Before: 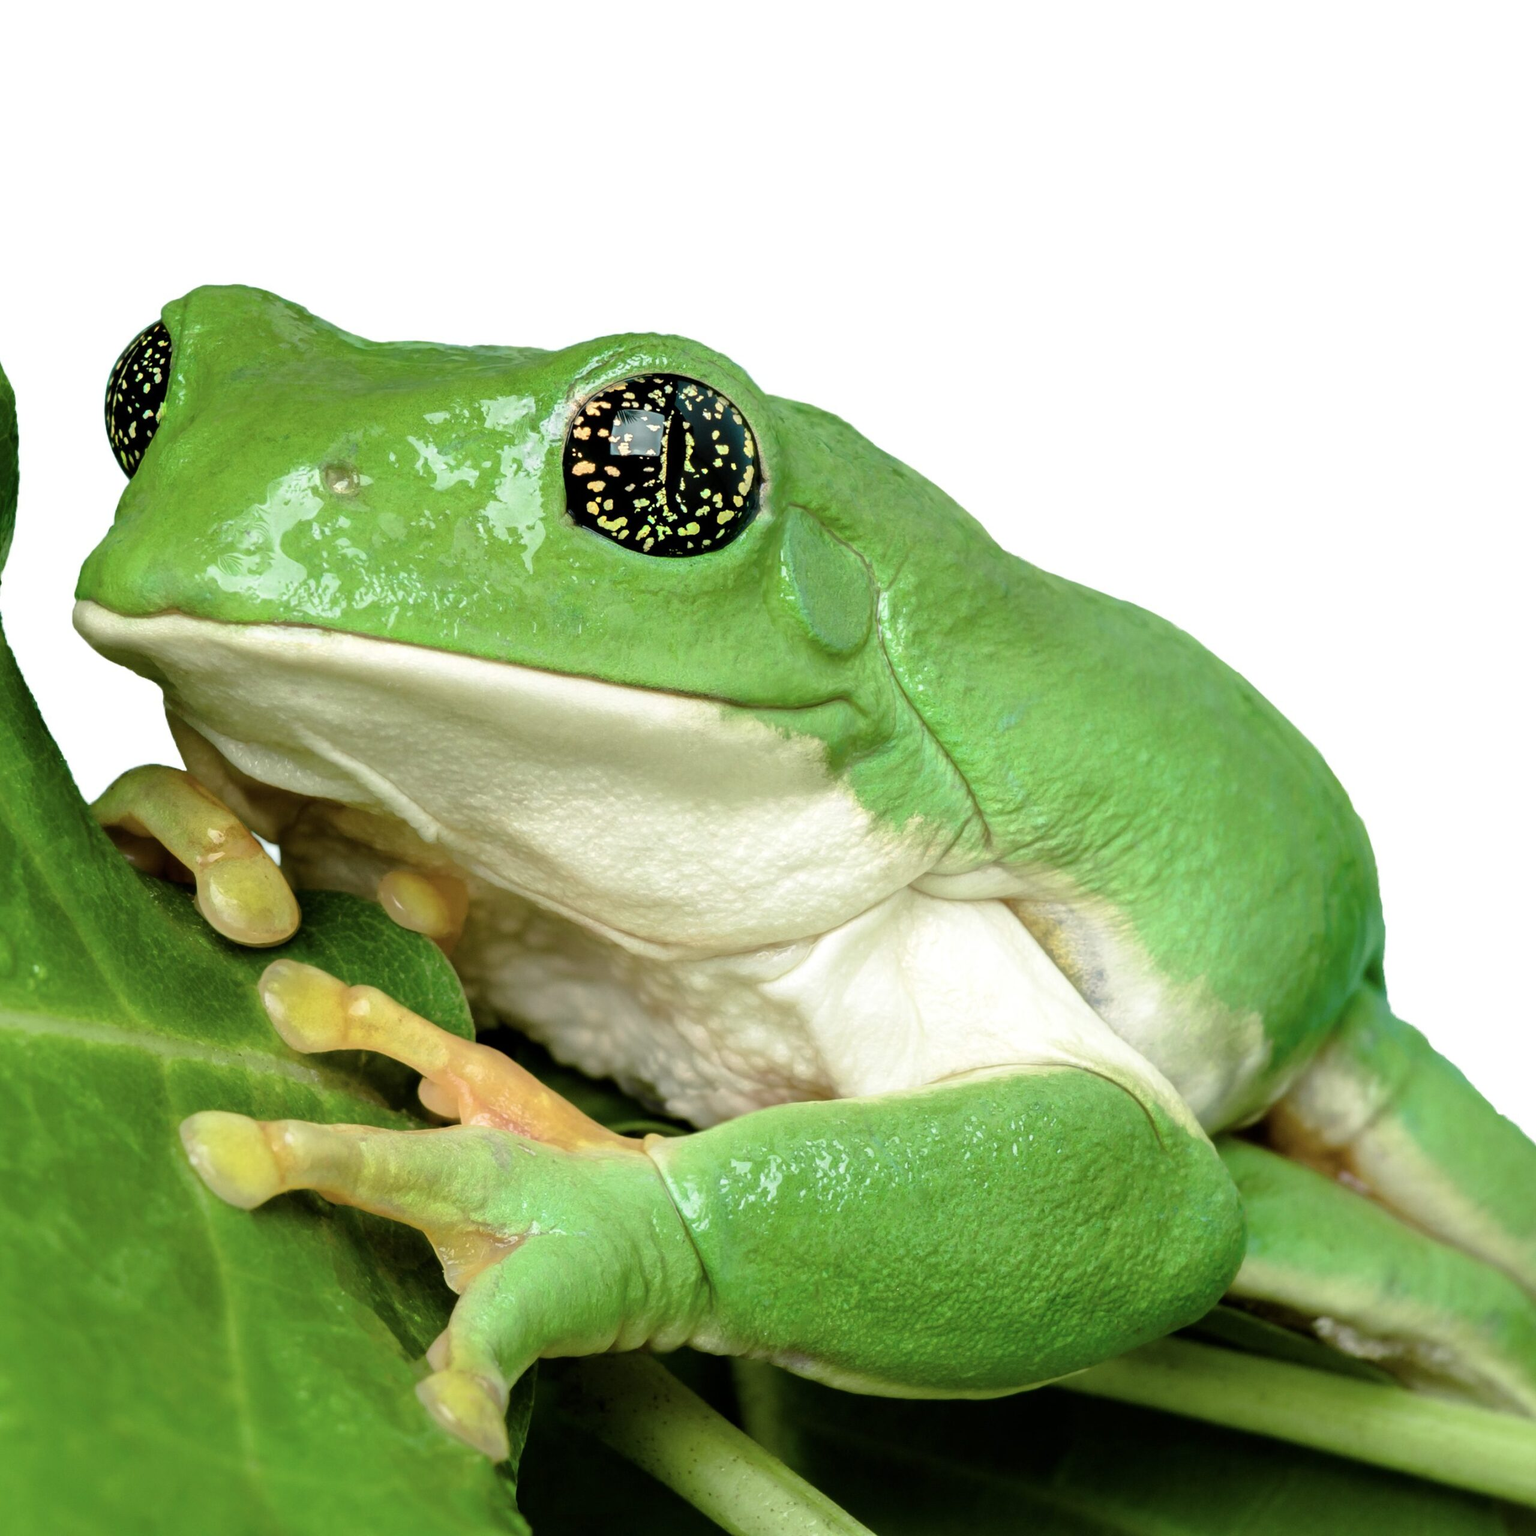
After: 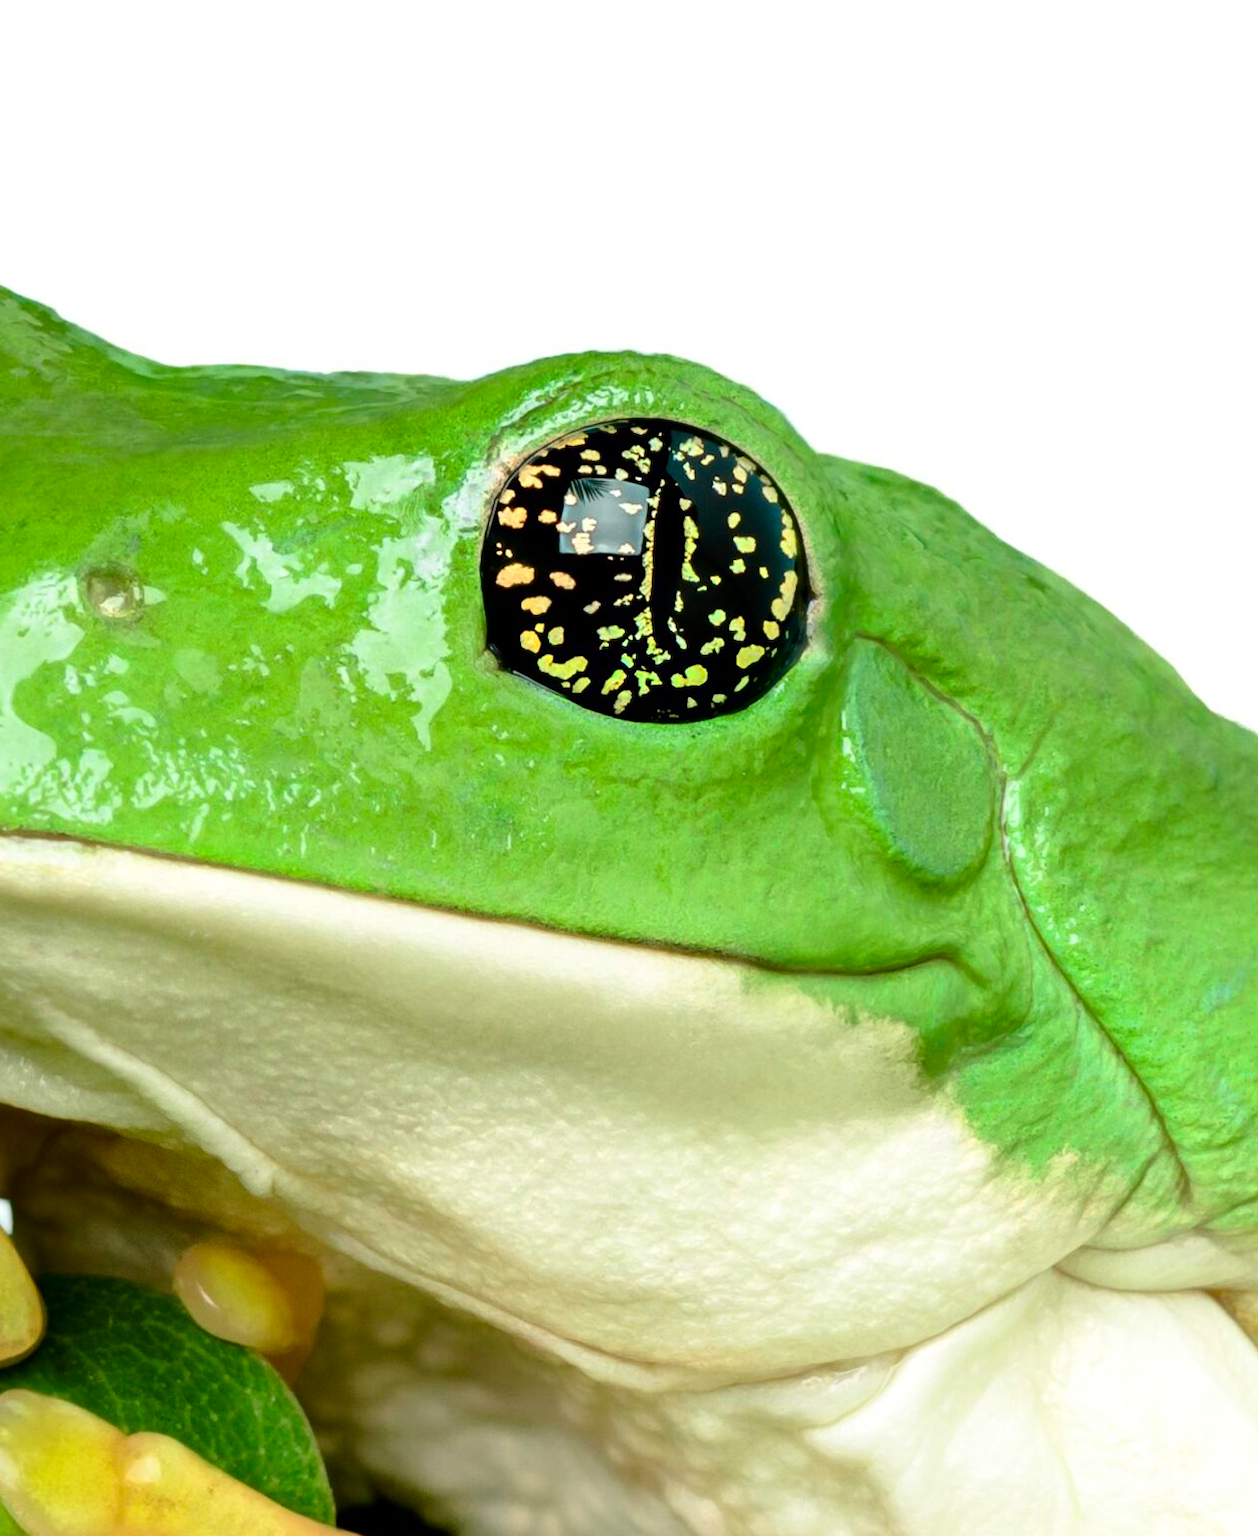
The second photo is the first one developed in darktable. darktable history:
crop: left 17.795%, top 7.911%, right 32.782%, bottom 31.74%
contrast brightness saturation: contrast 0.16, saturation 0.335
